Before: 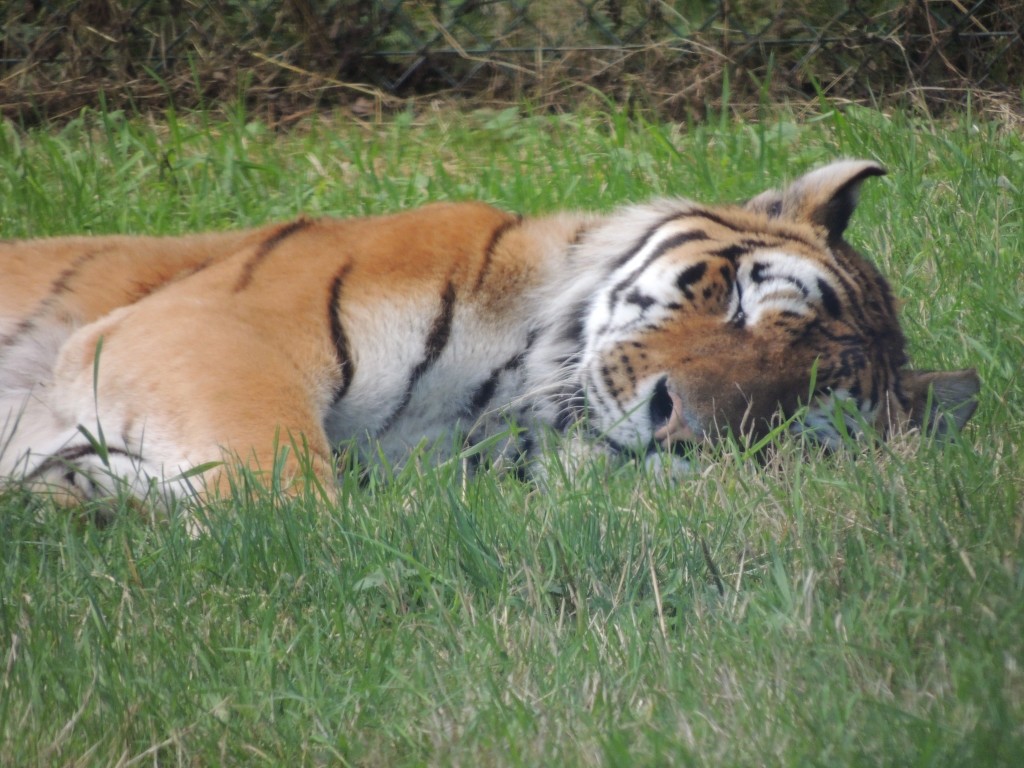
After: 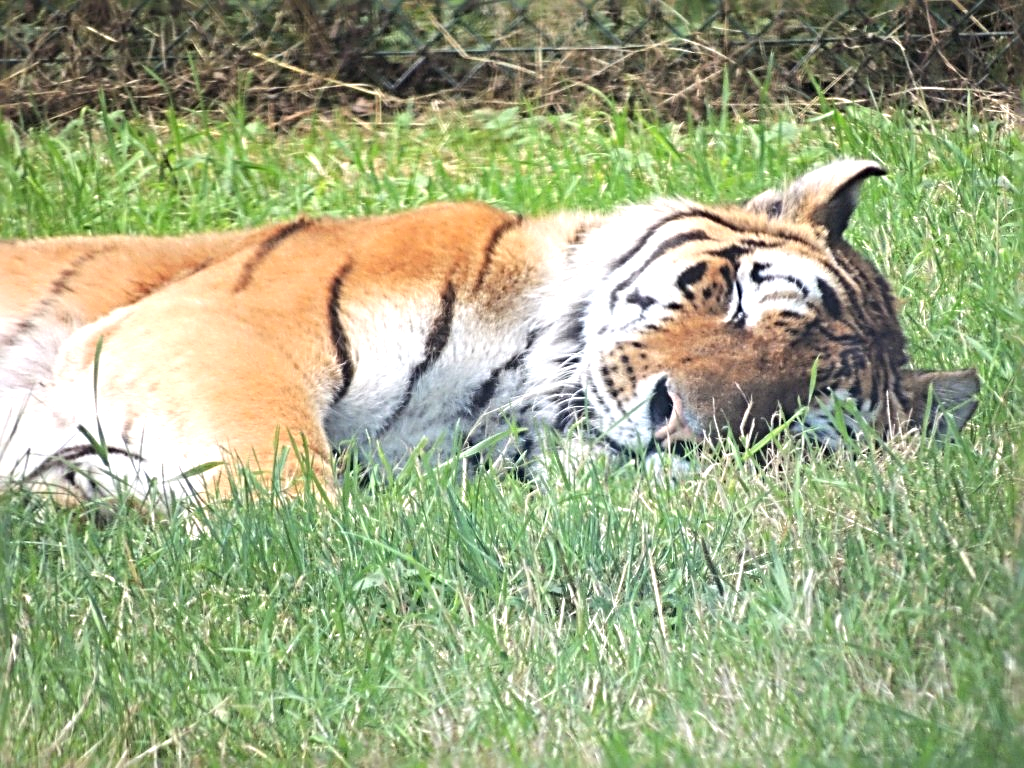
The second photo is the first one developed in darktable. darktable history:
sharpen: radius 3.69, amount 0.928
exposure: black level correction 0, exposure 1.1 EV, compensate highlight preservation false
